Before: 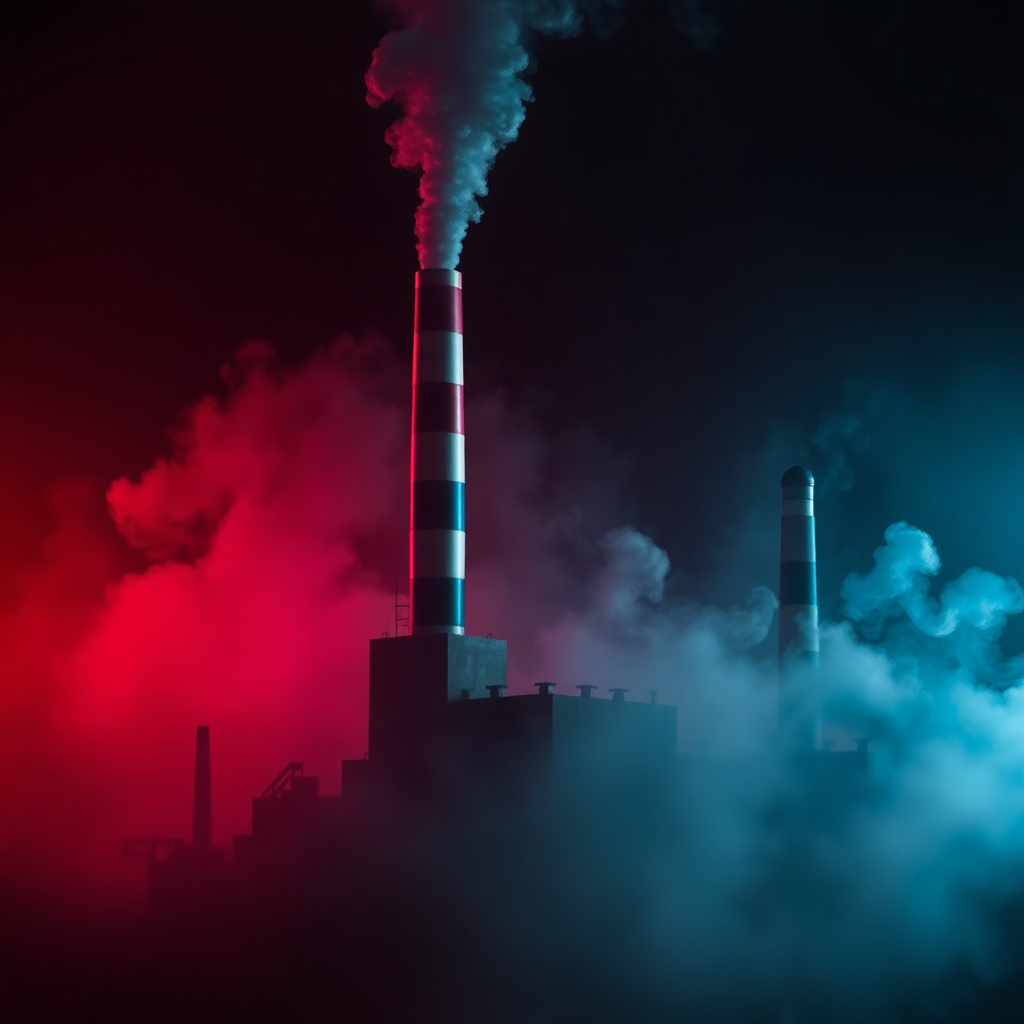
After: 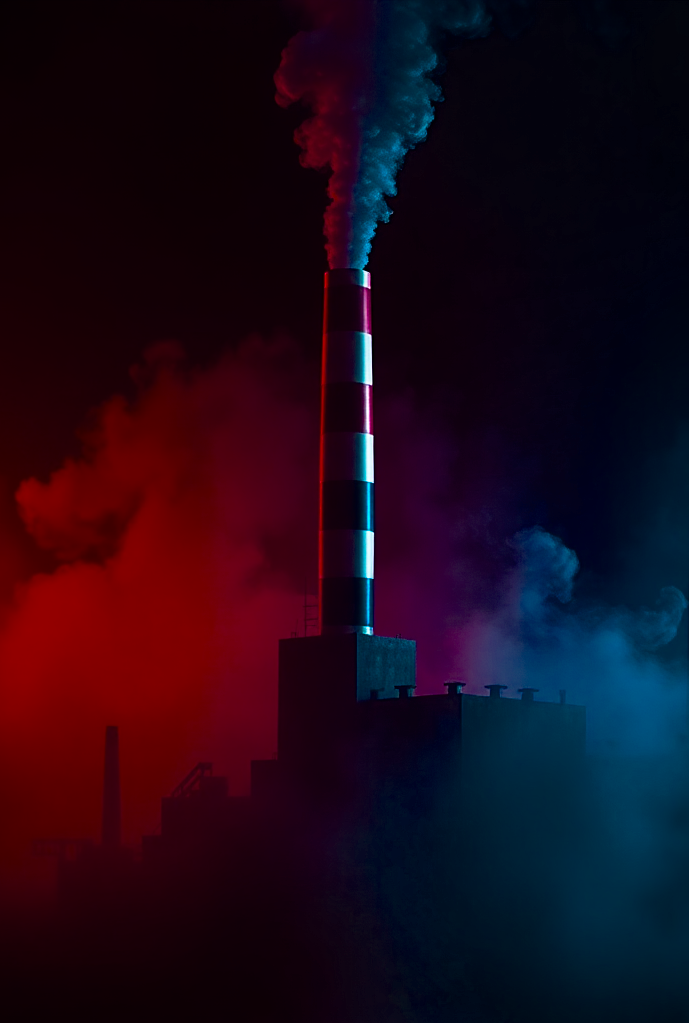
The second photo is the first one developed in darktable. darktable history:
base curve: curves: ch0 [(0, 0) (0.257, 0.25) (0.482, 0.586) (0.757, 0.871) (1, 1)], preserve colors none
color balance rgb: perceptual saturation grading › global saturation 37.182%, perceptual saturation grading › shadows 36.105%, saturation formula JzAzBz (2021)
crop and rotate: left 8.911%, right 23.768%
sharpen: on, module defaults
